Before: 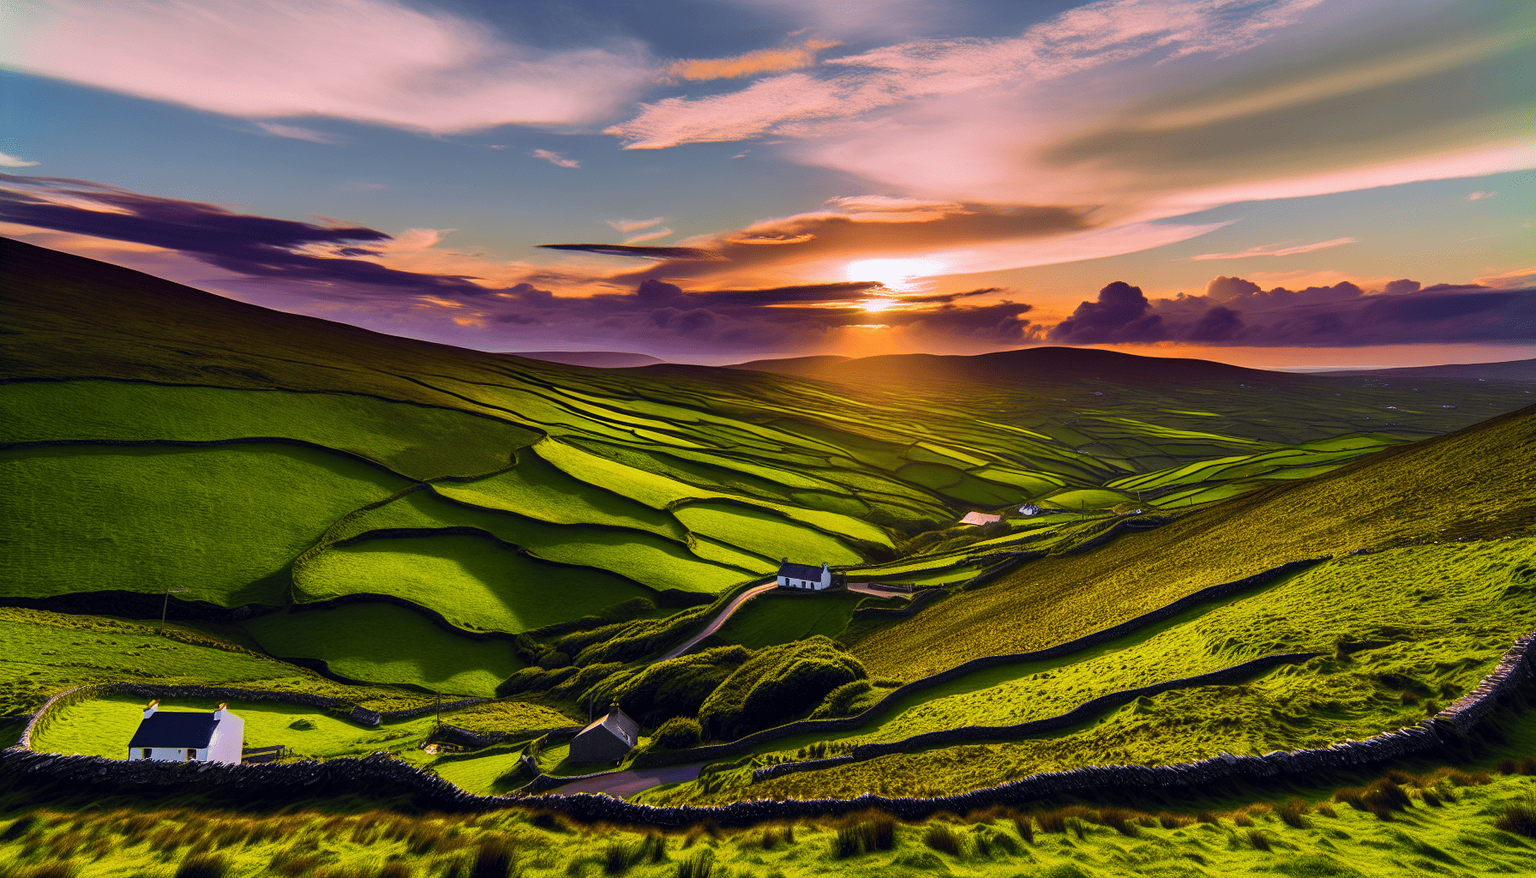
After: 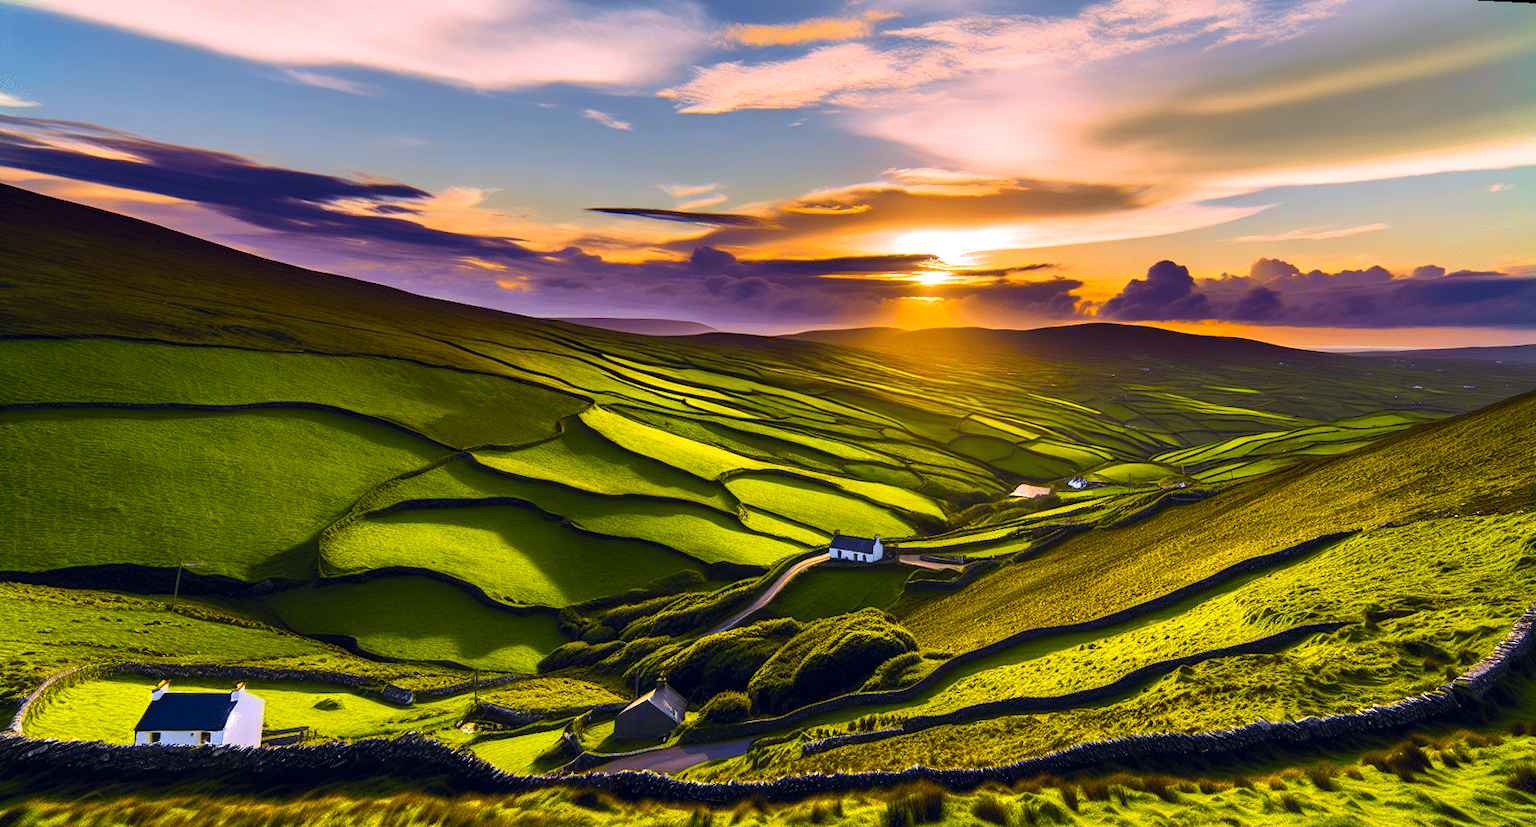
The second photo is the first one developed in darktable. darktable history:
exposure: exposure 0.507 EV, compensate highlight preservation false
rotate and perspective: rotation 0.679°, lens shift (horizontal) 0.136, crop left 0.009, crop right 0.991, crop top 0.078, crop bottom 0.95
color contrast: green-magenta contrast 0.85, blue-yellow contrast 1.25, unbound 0
